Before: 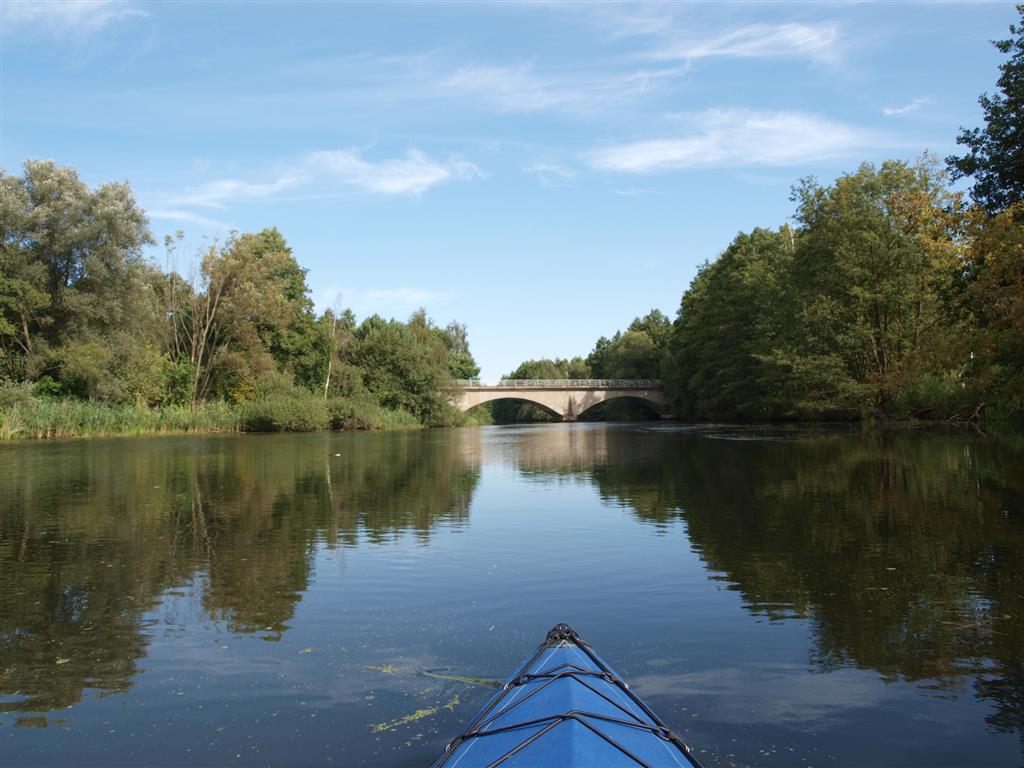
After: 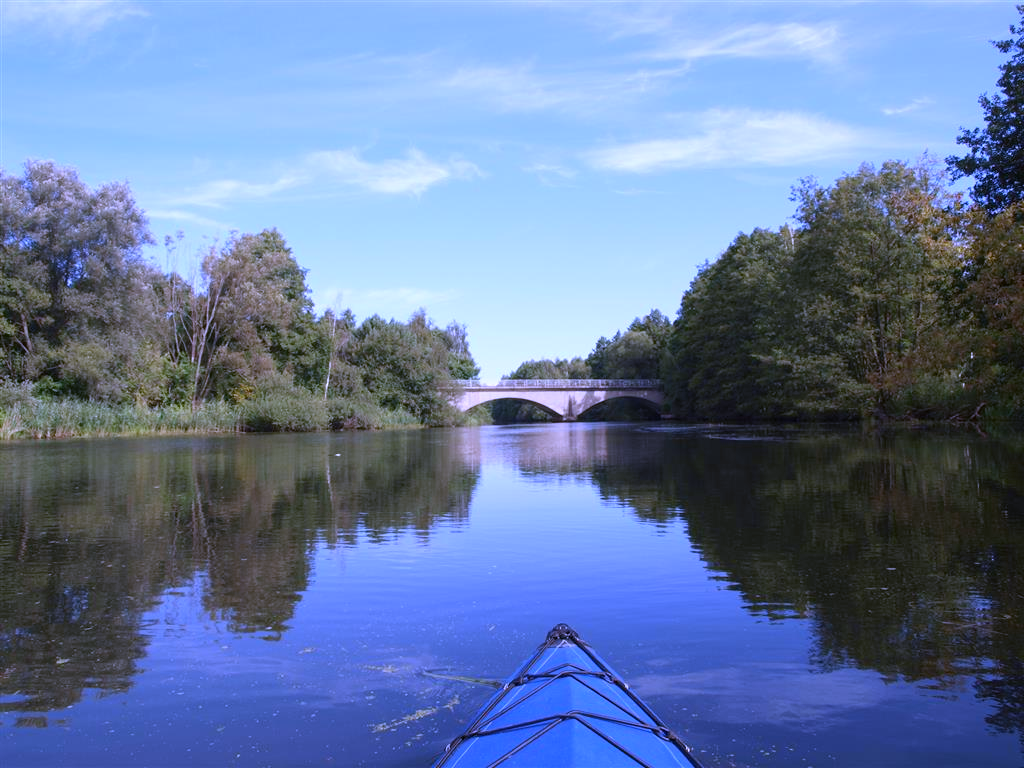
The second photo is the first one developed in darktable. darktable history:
white balance: red 0.98, blue 1.61
bloom: size 3%, threshold 100%, strength 0%
